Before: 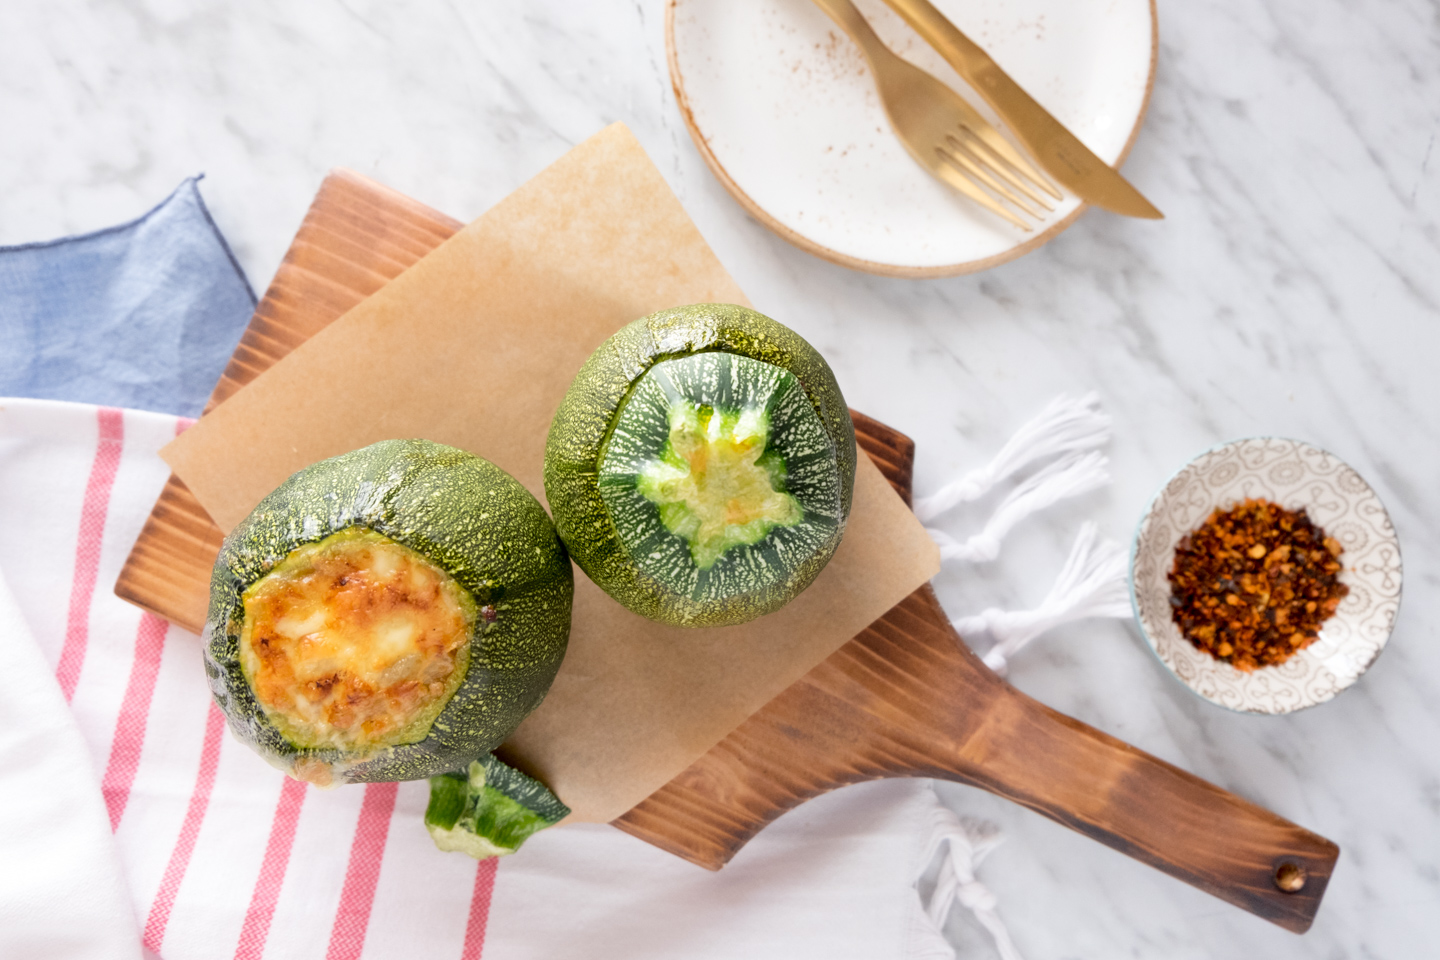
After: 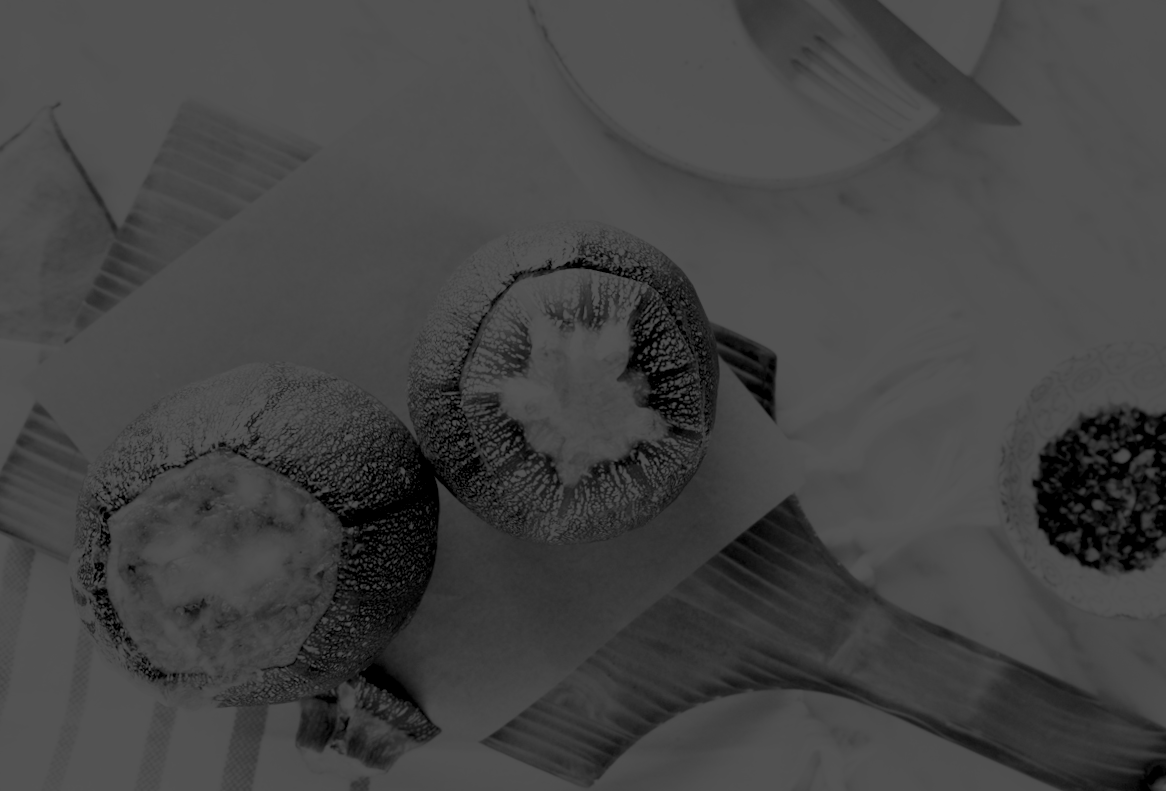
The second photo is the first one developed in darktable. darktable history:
crop and rotate: left 10.071%, top 10.071%, right 10.02%, bottom 10.02%
rotate and perspective: rotation -1.24°, automatic cropping off
base curve: curves: ch0 [(0, 0) (0.028, 0.03) (0.121, 0.232) (0.46, 0.748) (0.859, 0.968) (1, 1)], preserve colors none
colorize: hue 90°, saturation 19%, lightness 1.59%, version 1
white balance: red 1.042, blue 1.17
exposure: black level correction 0.007, exposure 0.159 EV, compensate highlight preservation false
contrast brightness saturation: contrast -0.08, brightness -0.04, saturation -0.11
monochrome: a 73.58, b 64.21
